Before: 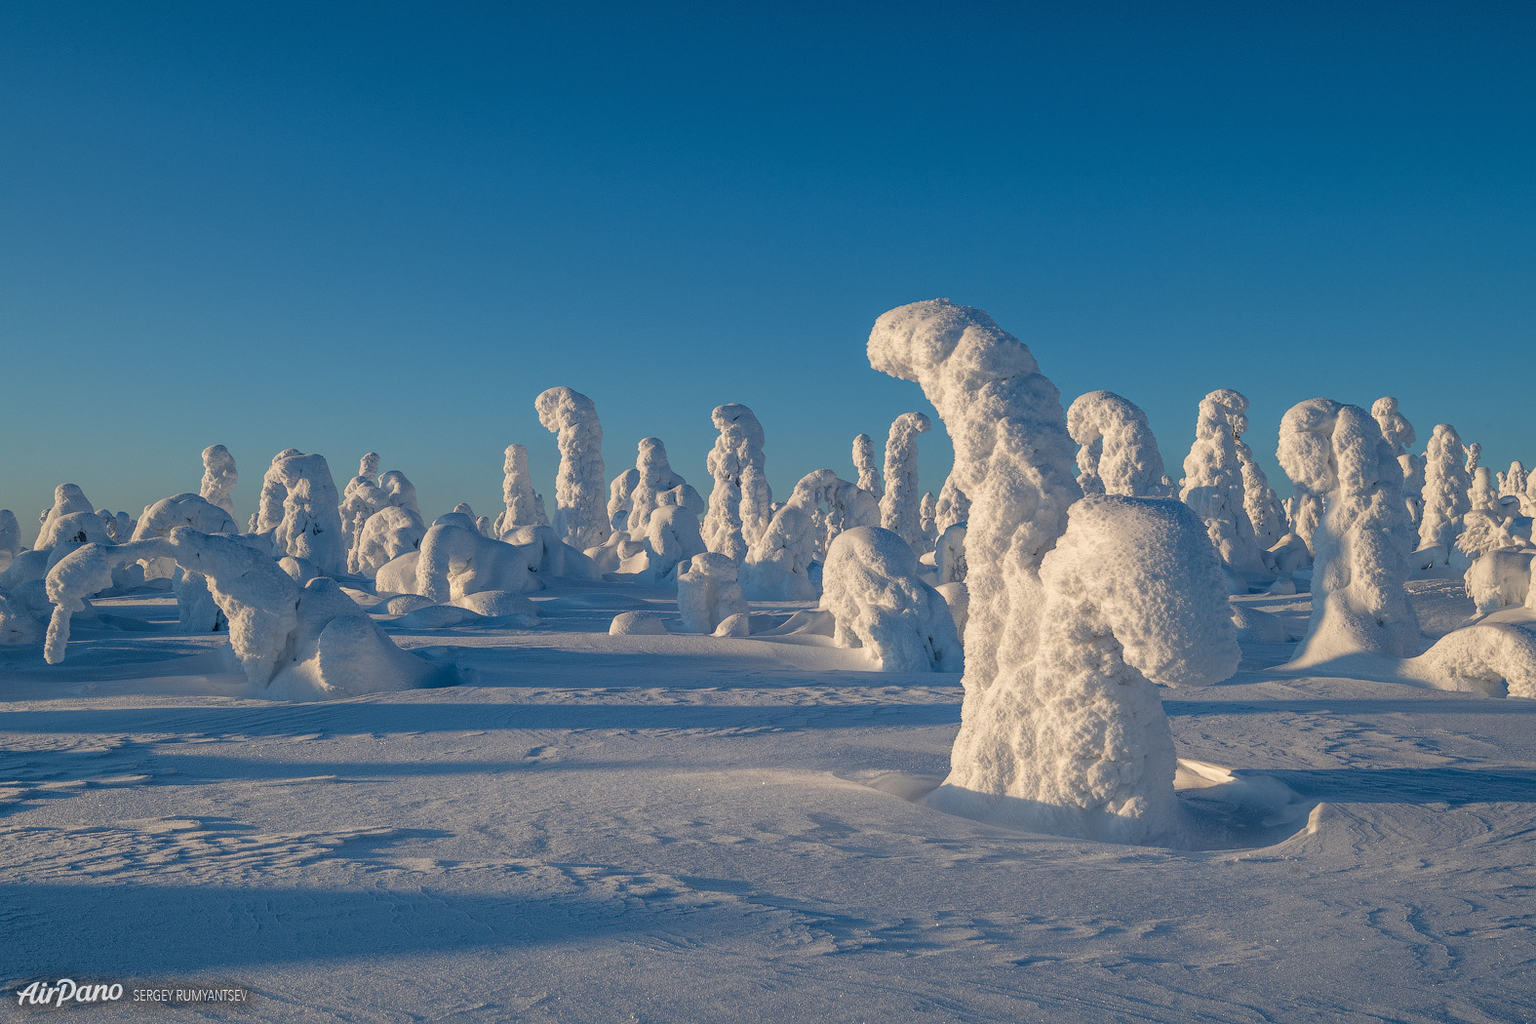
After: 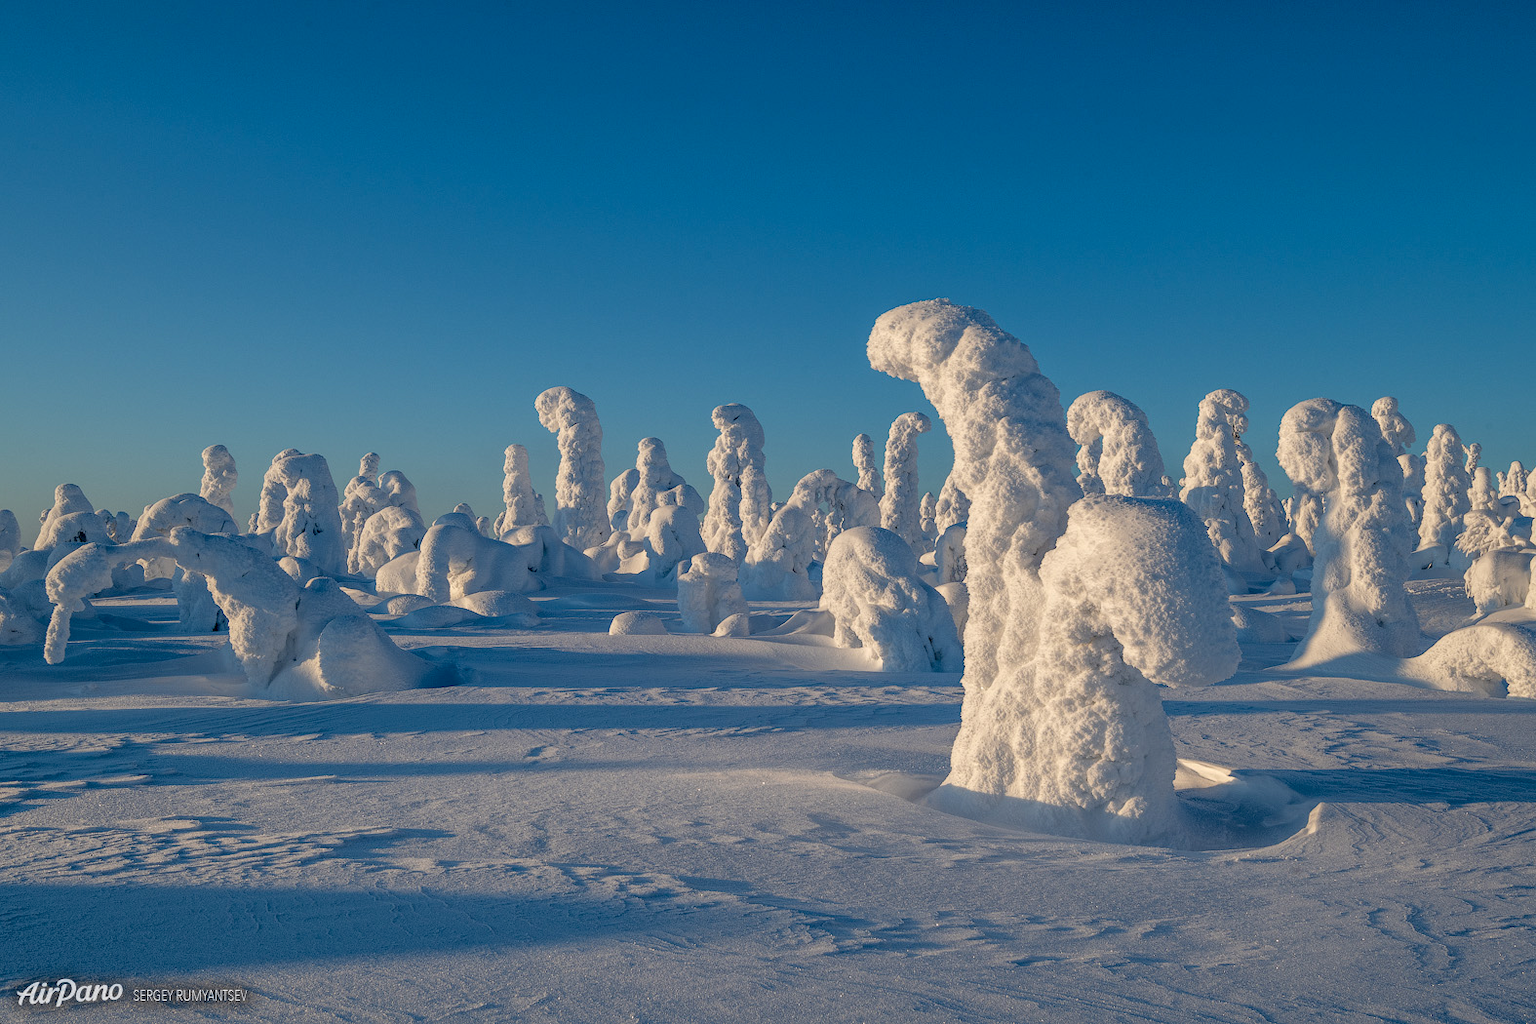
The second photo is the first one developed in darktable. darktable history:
shadows and highlights: shadows 32.56, highlights -47.52, compress 49.64%, soften with gaussian
exposure: black level correction 0.01, exposure 0.017 EV, compensate exposure bias true, compensate highlight preservation false
